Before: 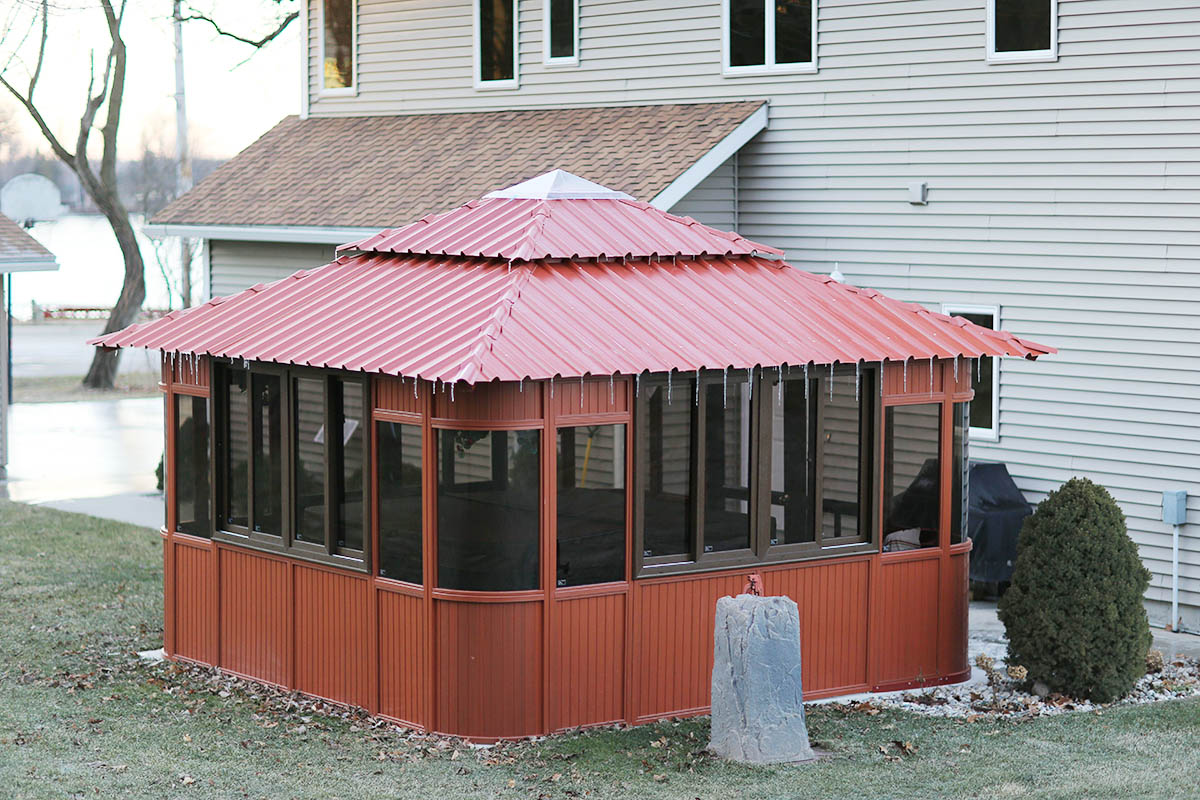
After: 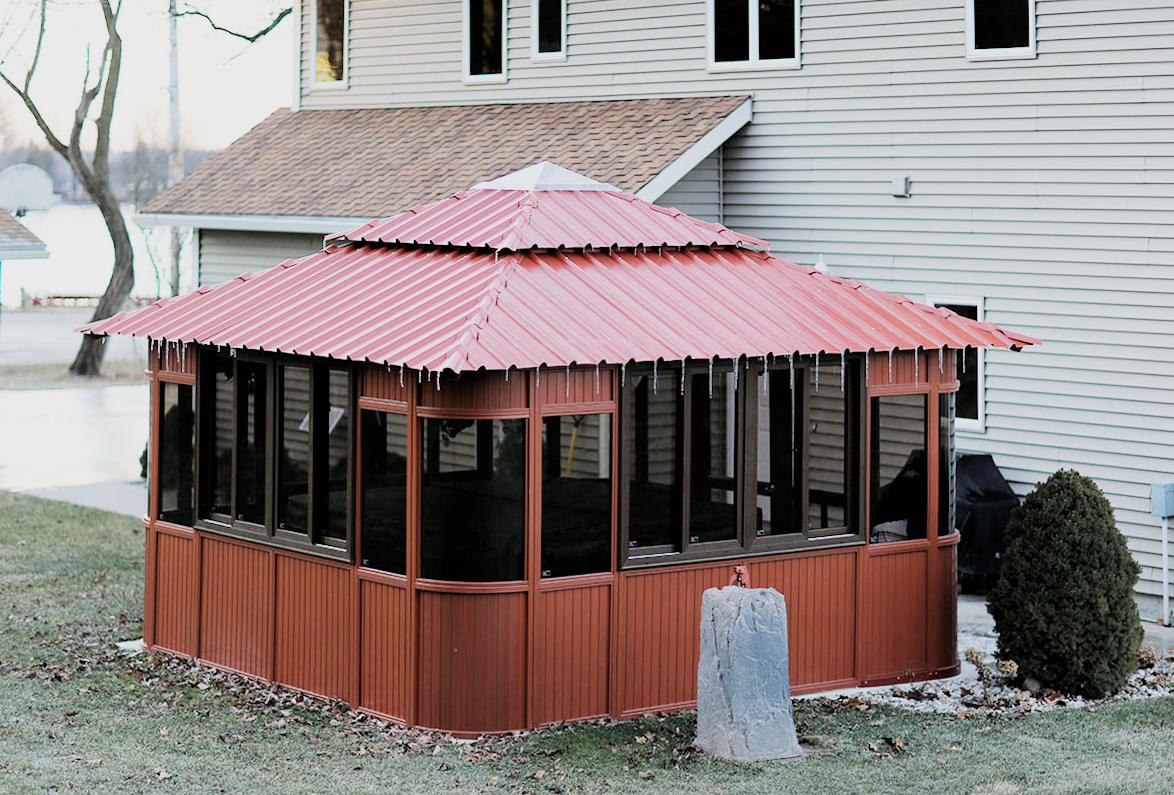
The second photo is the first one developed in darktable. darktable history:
filmic rgb: black relative exposure -5 EV, white relative exposure 3.5 EV, hardness 3.19, contrast 1.3, highlights saturation mix -50%
rotate and perspective: rotation 0.226°, lens shift (vertical) -0.042, crop left 0.023, crop right 0.982, crop top 0.006, crop bottom 0.994
